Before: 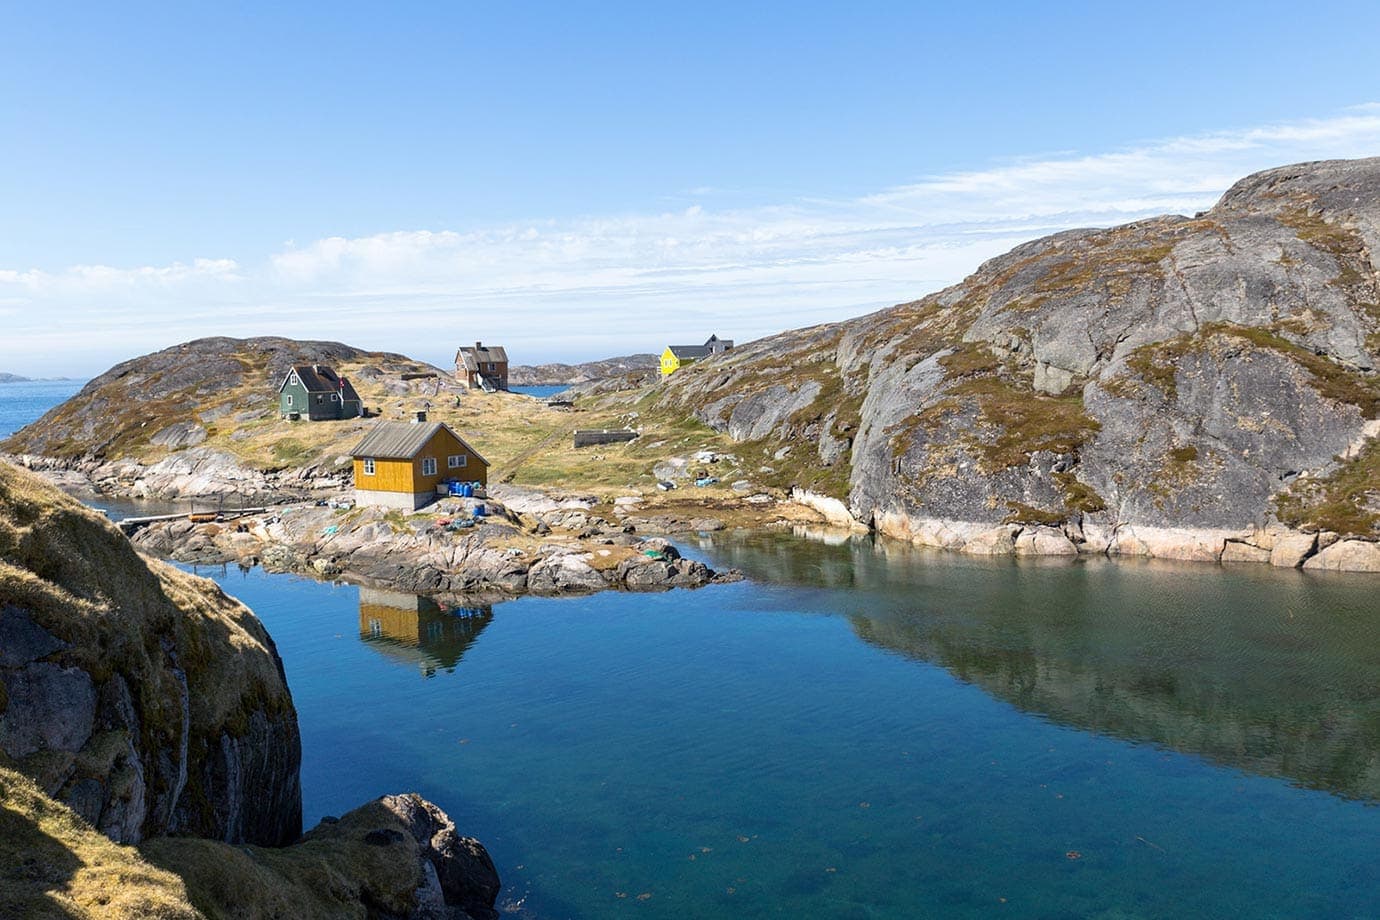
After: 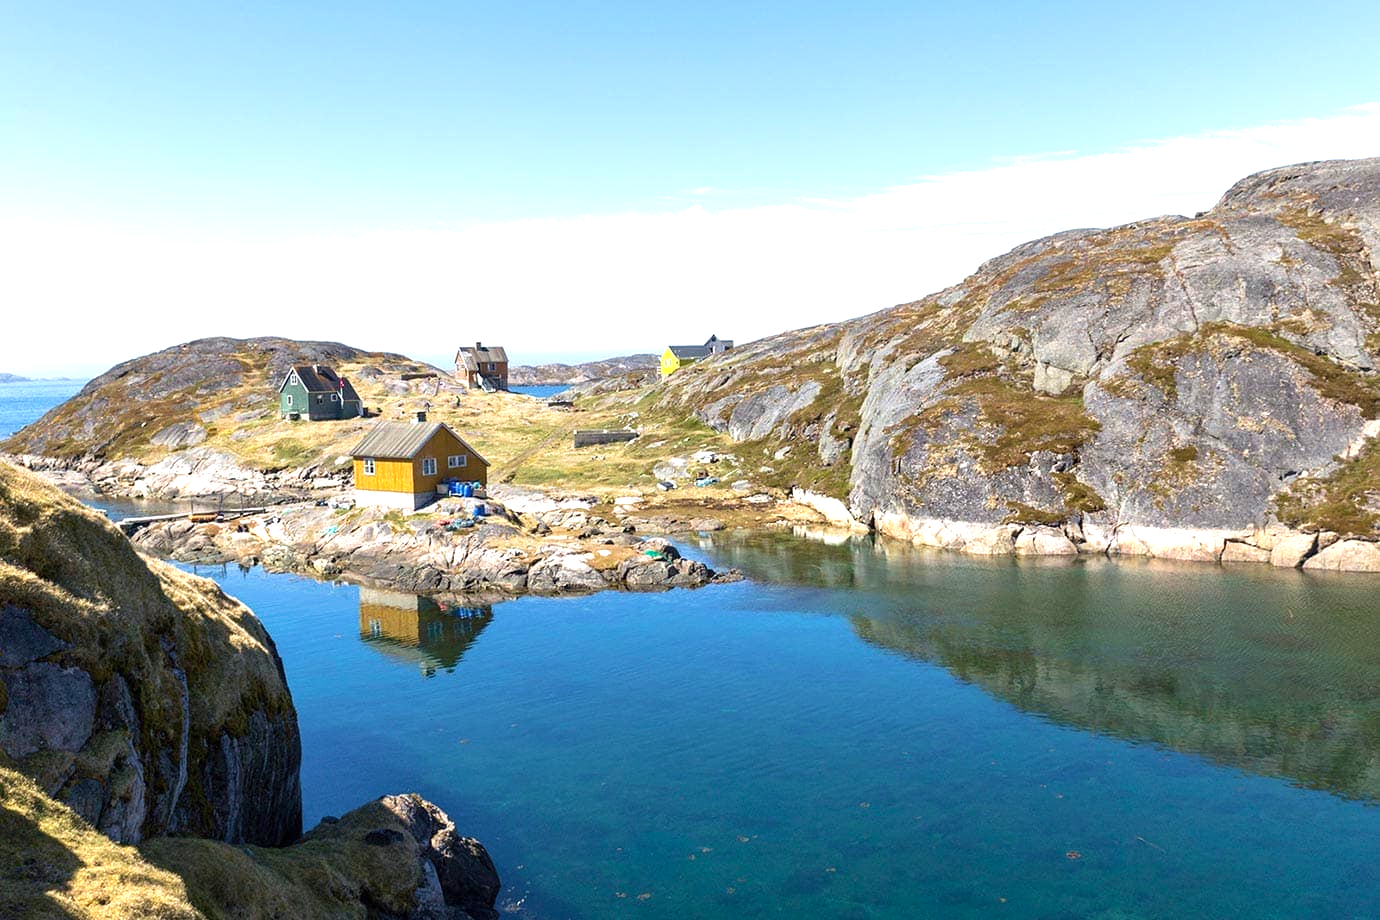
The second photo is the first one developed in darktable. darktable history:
velvia: on, module defaults
exposure: exposure 0.601 EV, compensate exposure bias true, compensate highlight preservation false
